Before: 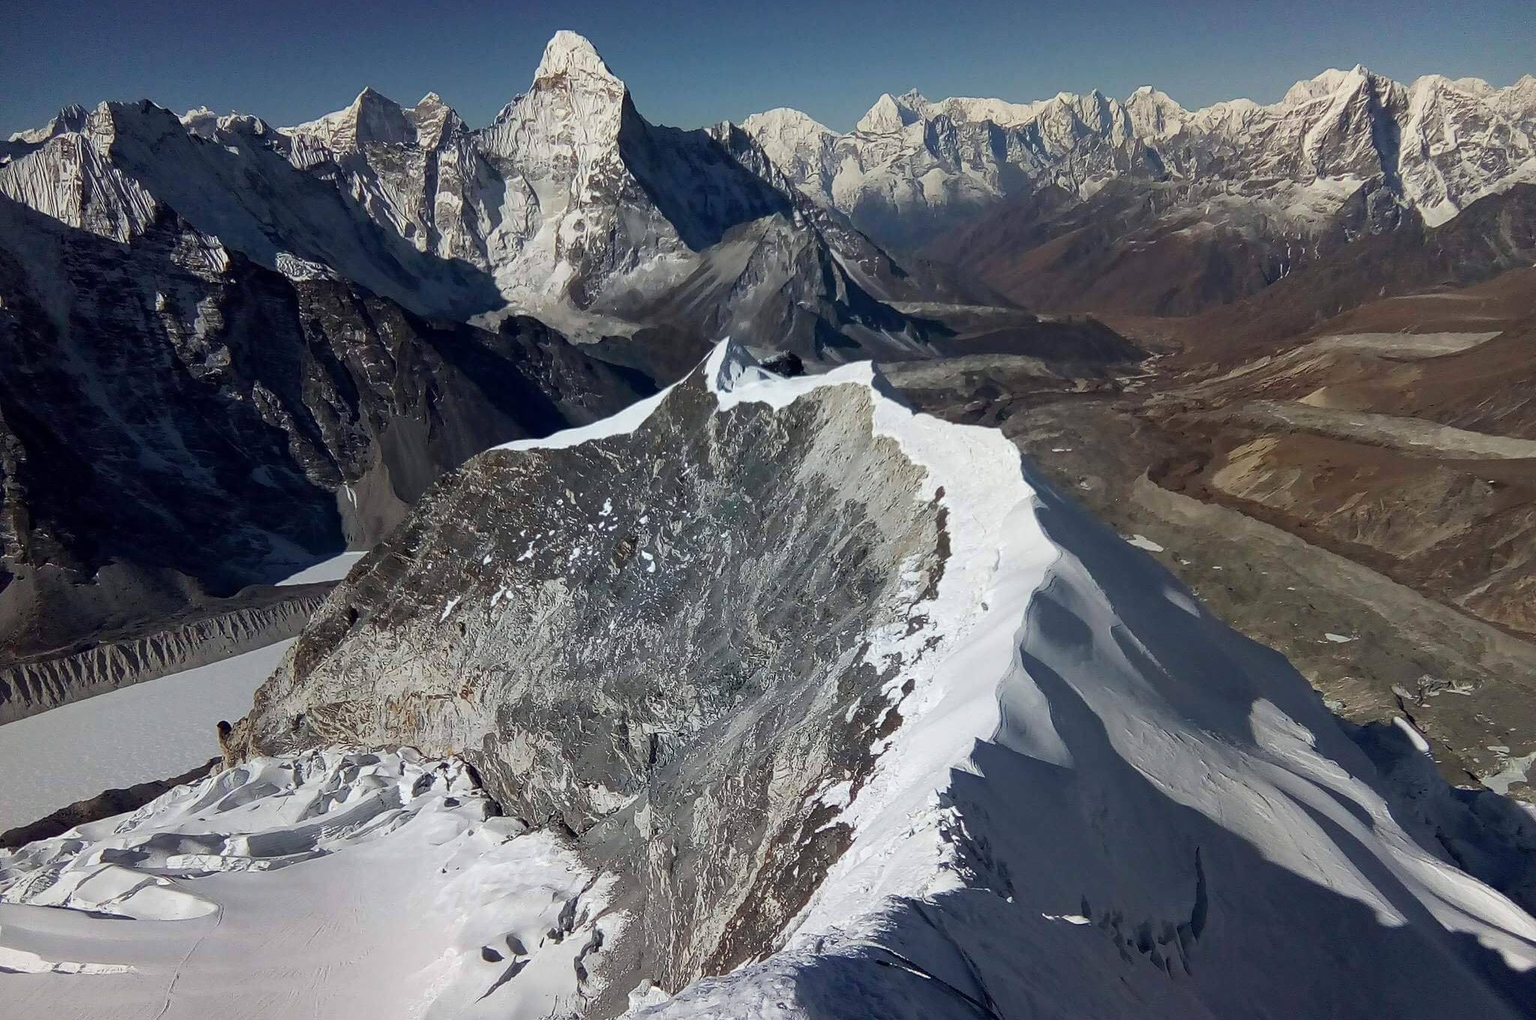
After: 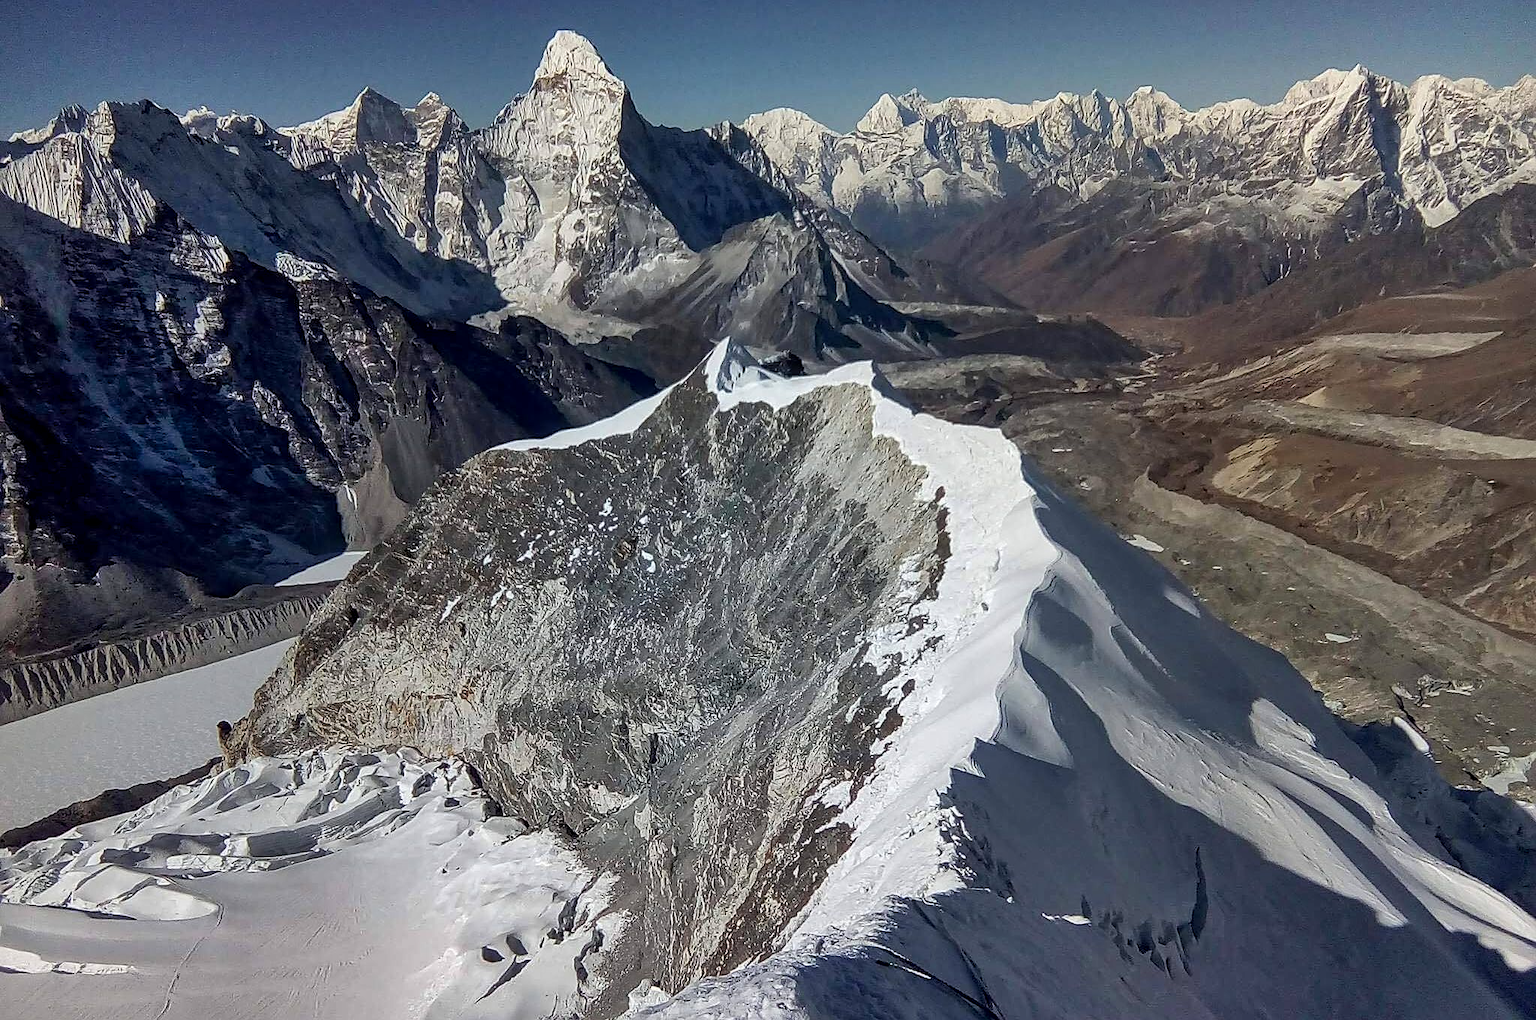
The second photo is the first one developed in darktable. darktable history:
local contrast: on, module defaults
sharpen: radius 1.967
shadows and highlights: low approximation 0.01, soften with gaussian
